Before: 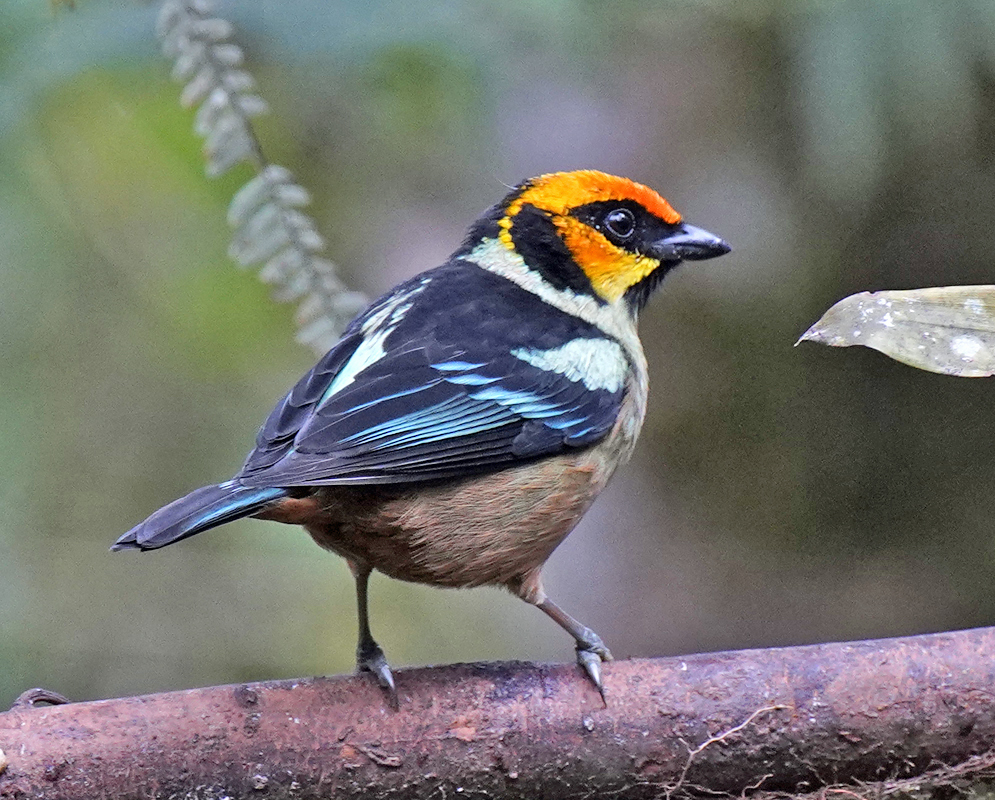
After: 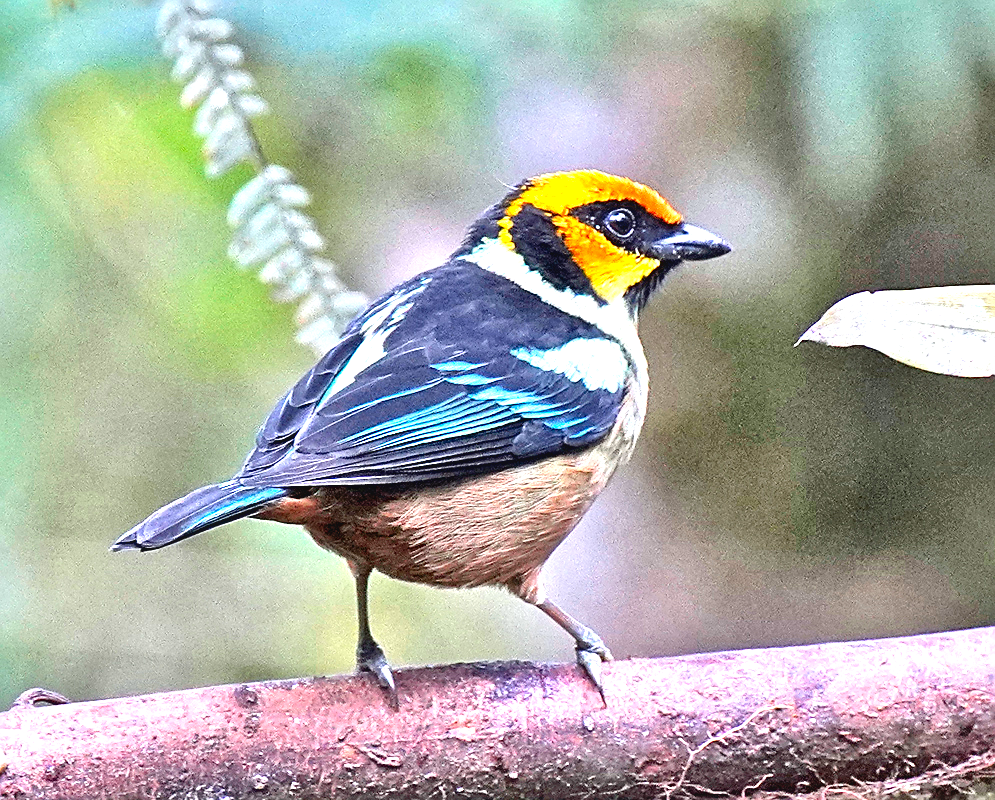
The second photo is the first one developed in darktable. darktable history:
exposure: black level correction 0, exposure 1.472 EV, compensate highlight preservation false
local contrast: mode bilateral grid, contrast 20, coarseness 51, detail 149%, midtone range 0.2
sharpen: on, module defaults
contrast brightness saturation: contrast -0.123
